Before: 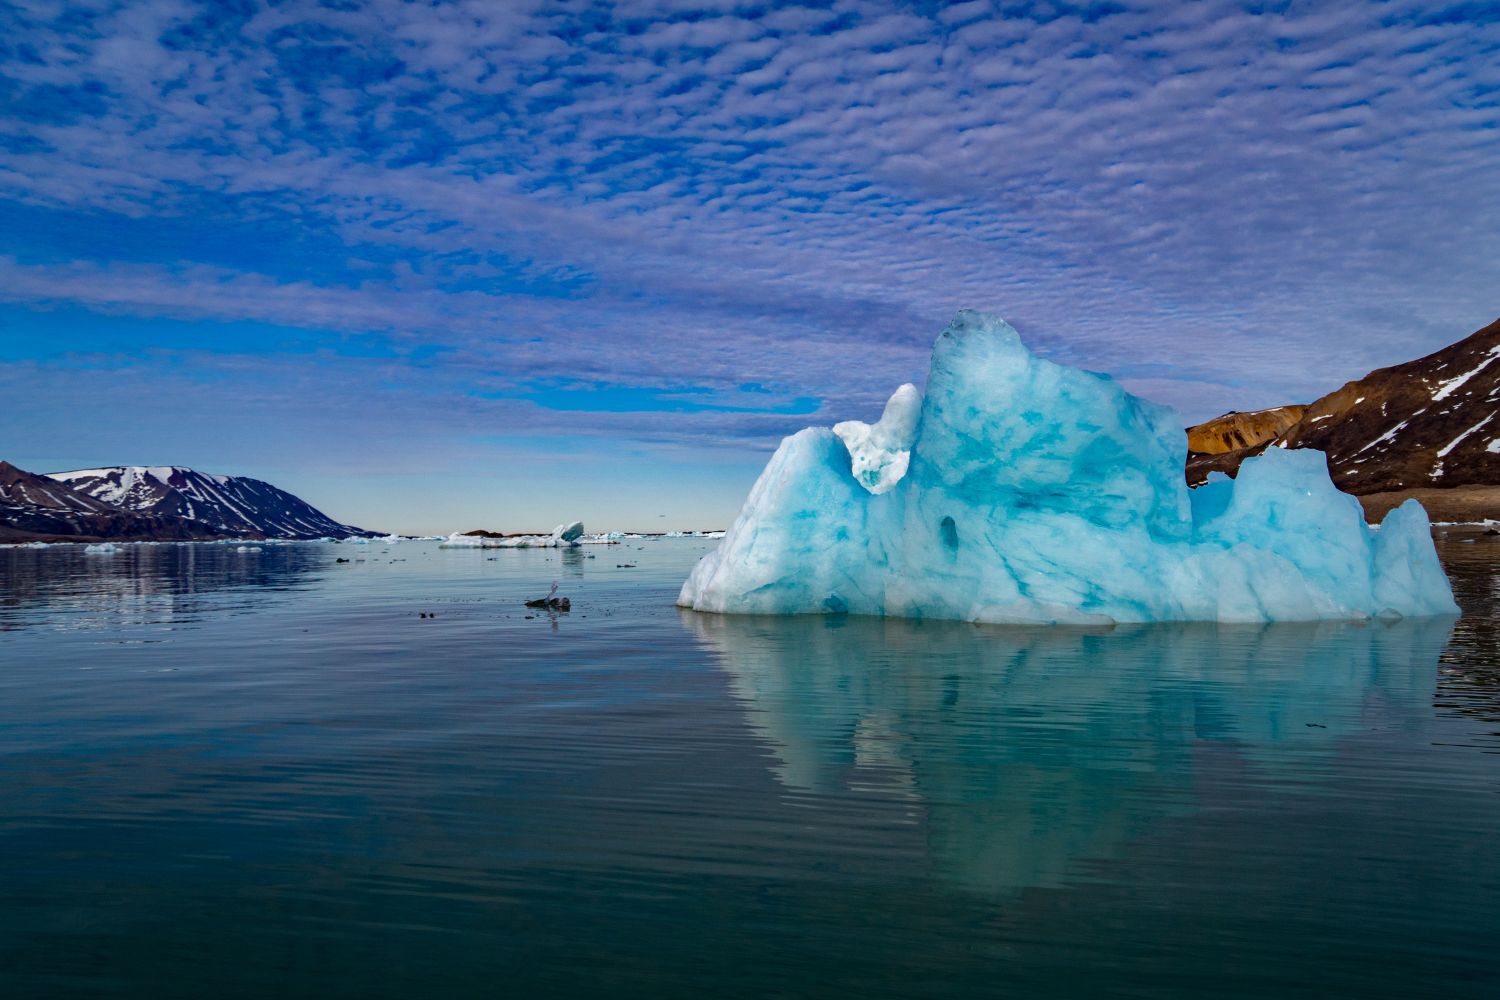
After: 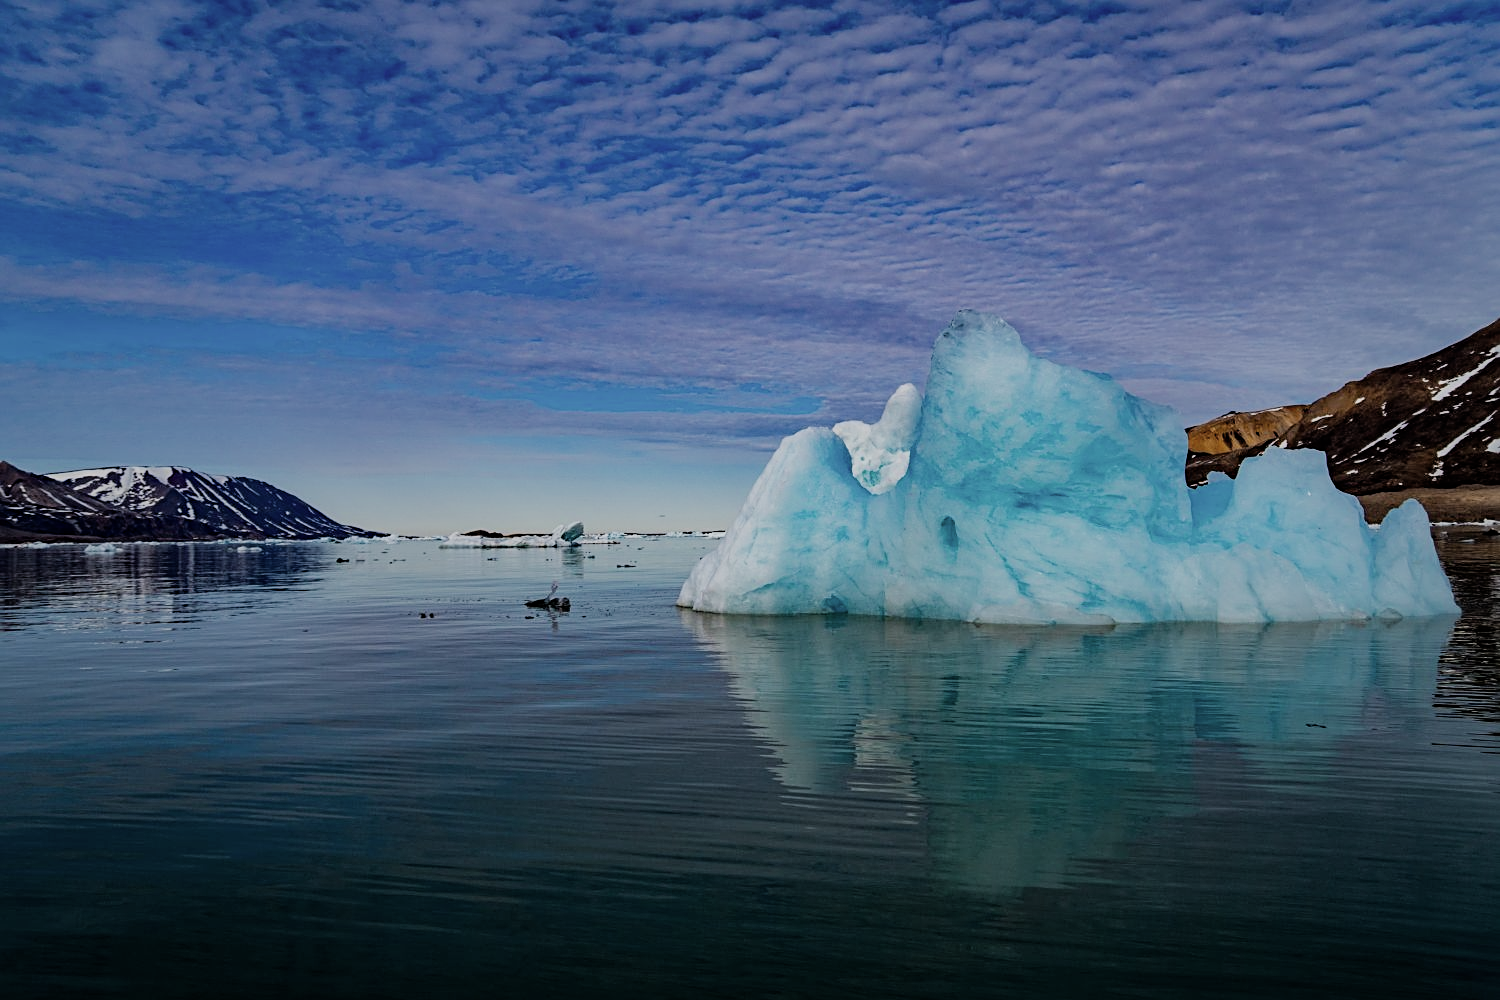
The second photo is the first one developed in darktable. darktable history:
sharpen: on, module defaults
contrast brightness saturation: saturation -0.17
filmic rgb: black relative exposure -7.15 EV, white relative exposure 5.36 EV, hardness 3.02
